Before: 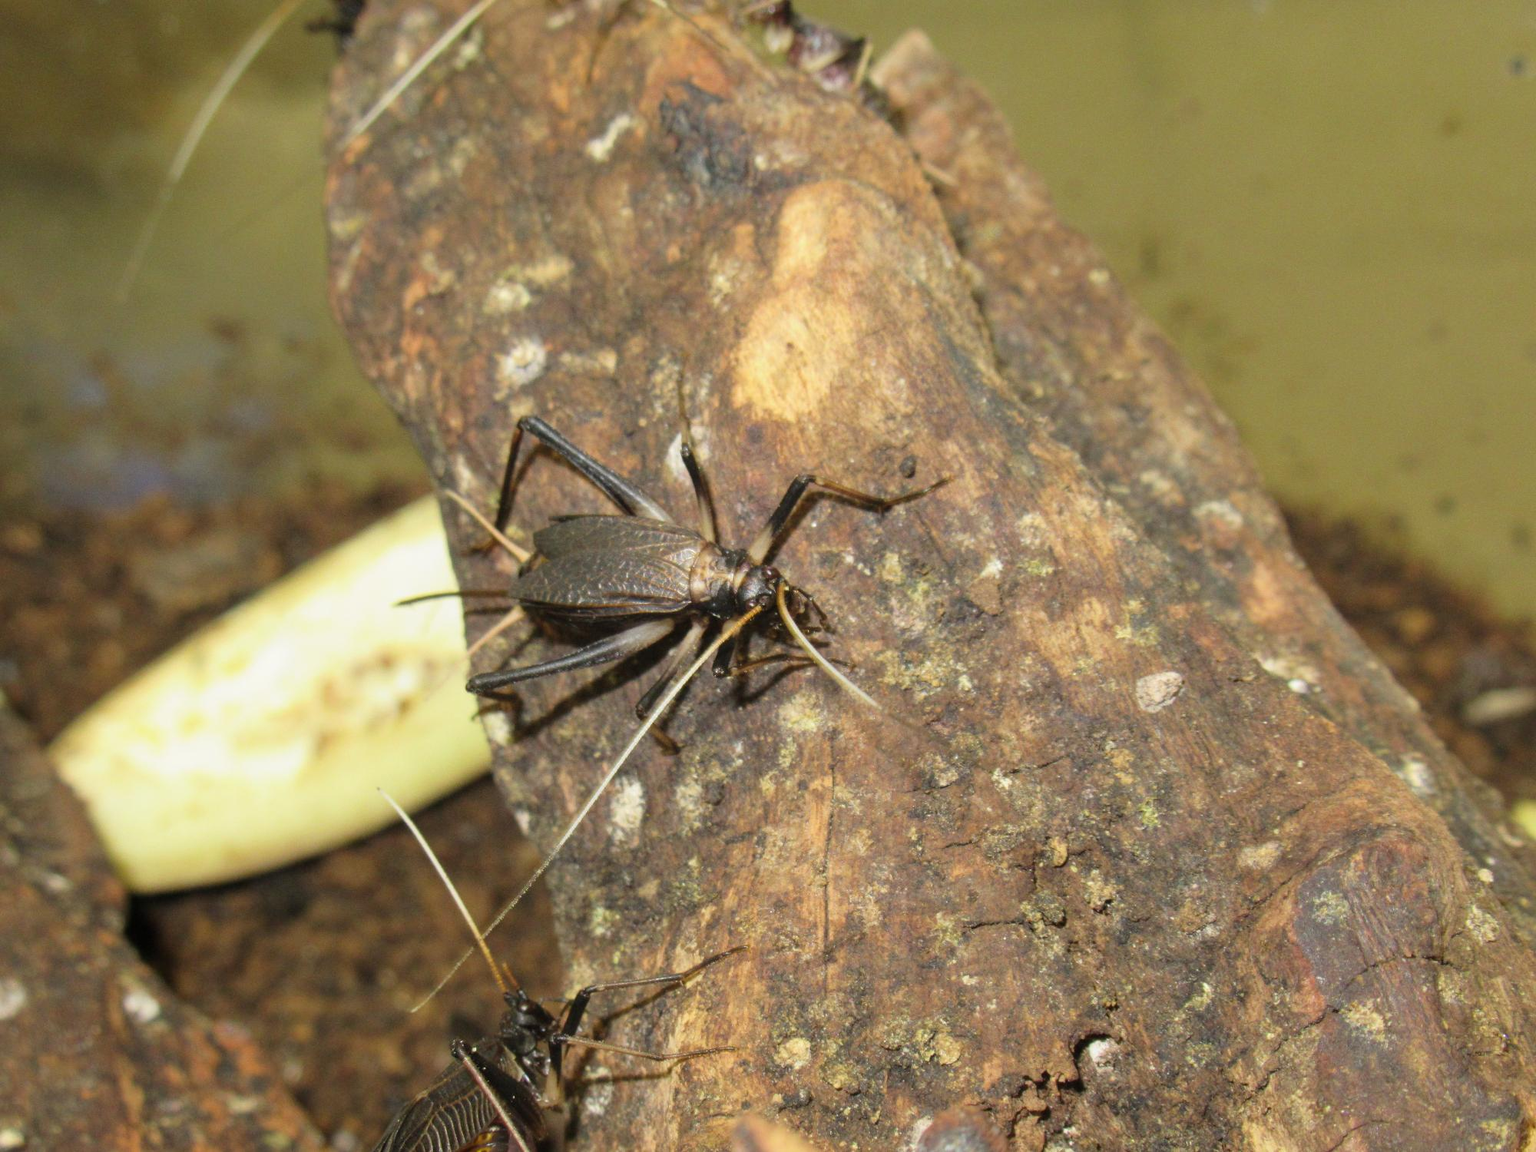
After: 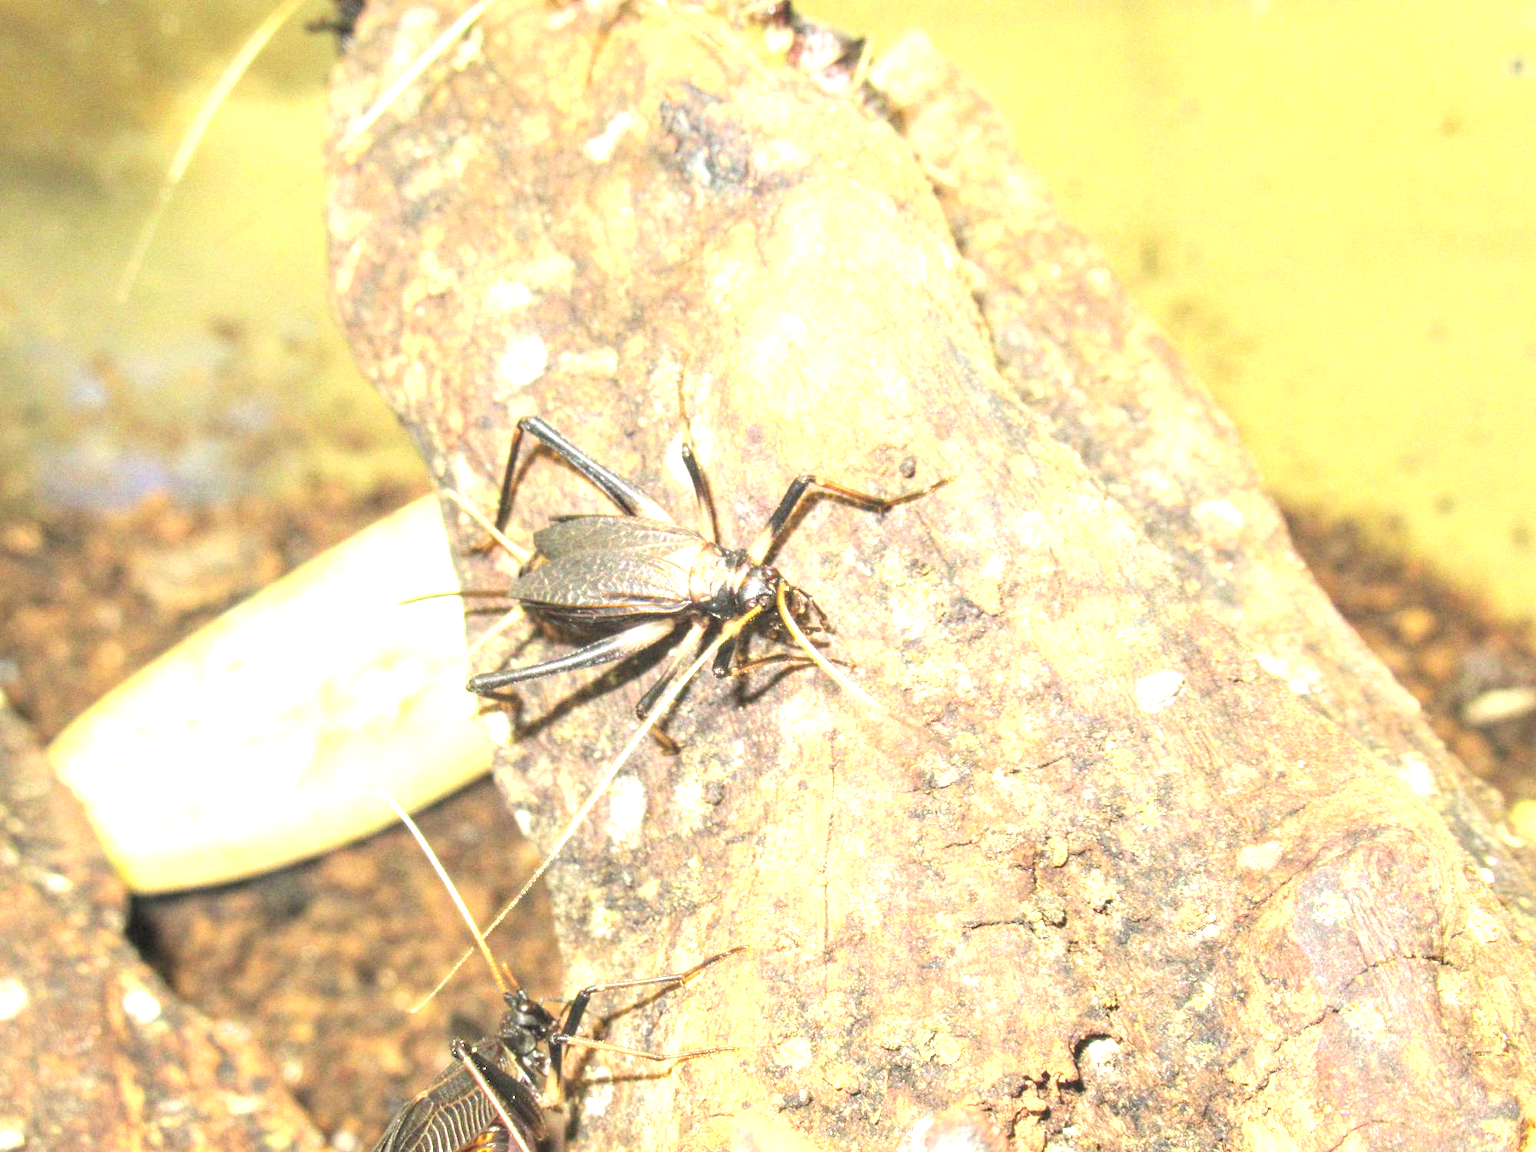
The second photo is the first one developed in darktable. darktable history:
exposure: exposure 2 EV, compensate exposure bias true, compensate highlight preservation false
local contrast: on, module defaults
contrast brightness saturation: brightness 0.13
